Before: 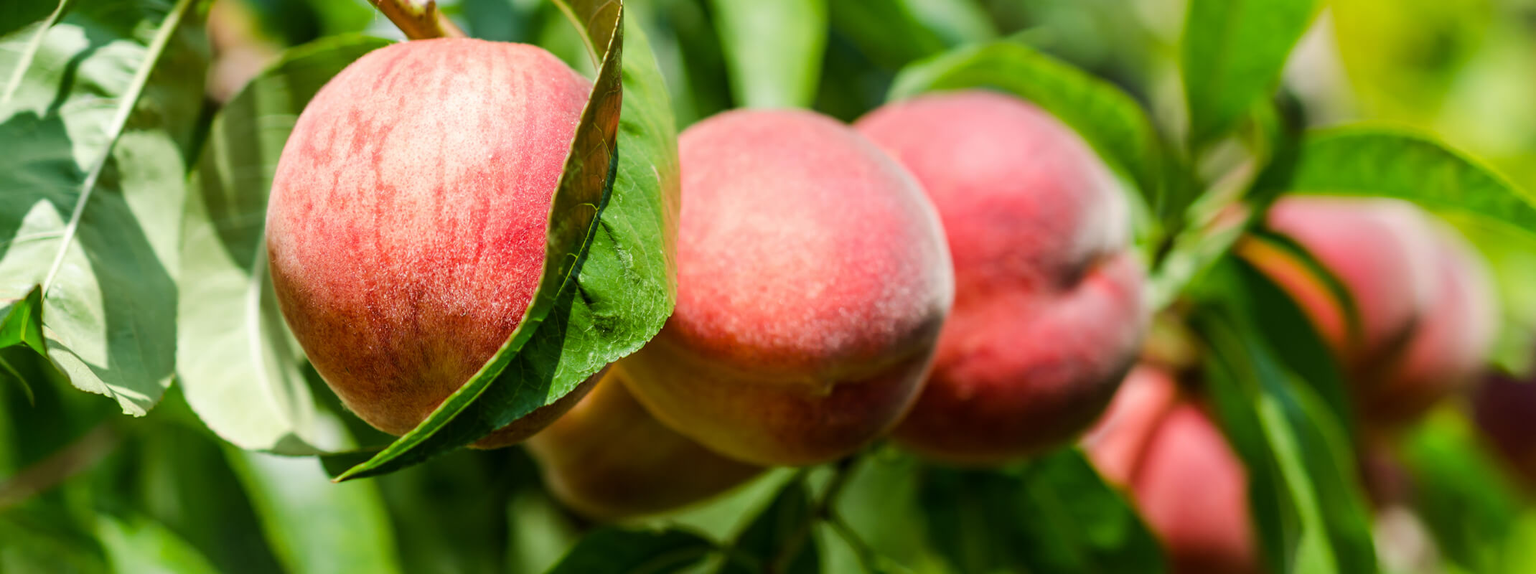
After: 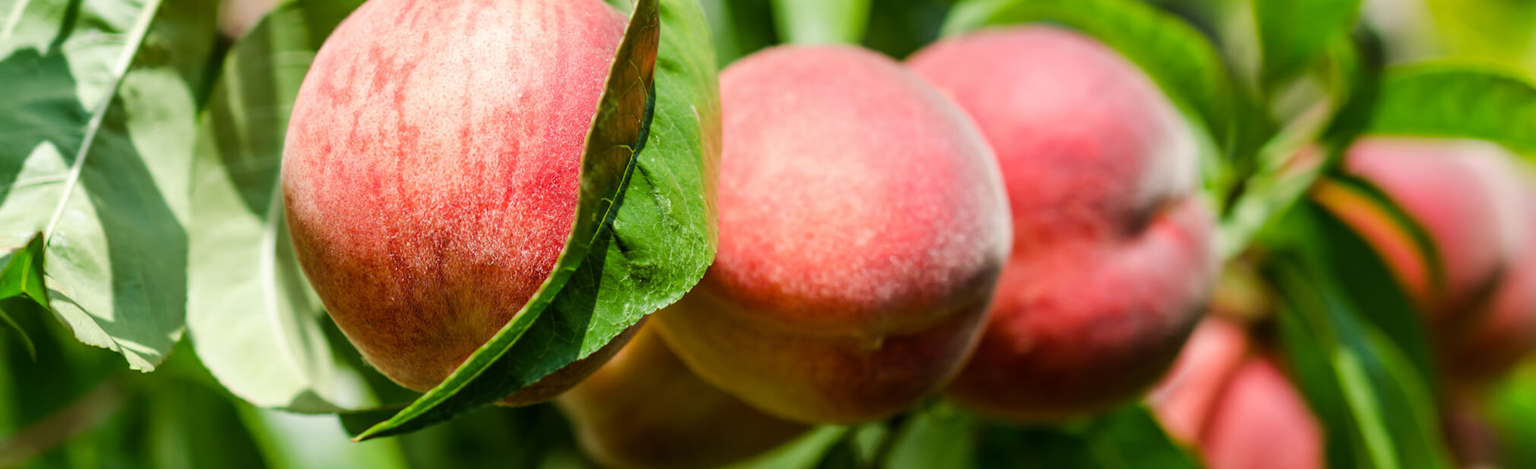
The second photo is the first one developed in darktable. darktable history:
crop and rotate: angle 0.03°, top 11.643%, right 5.651%, bottom 11.189%
